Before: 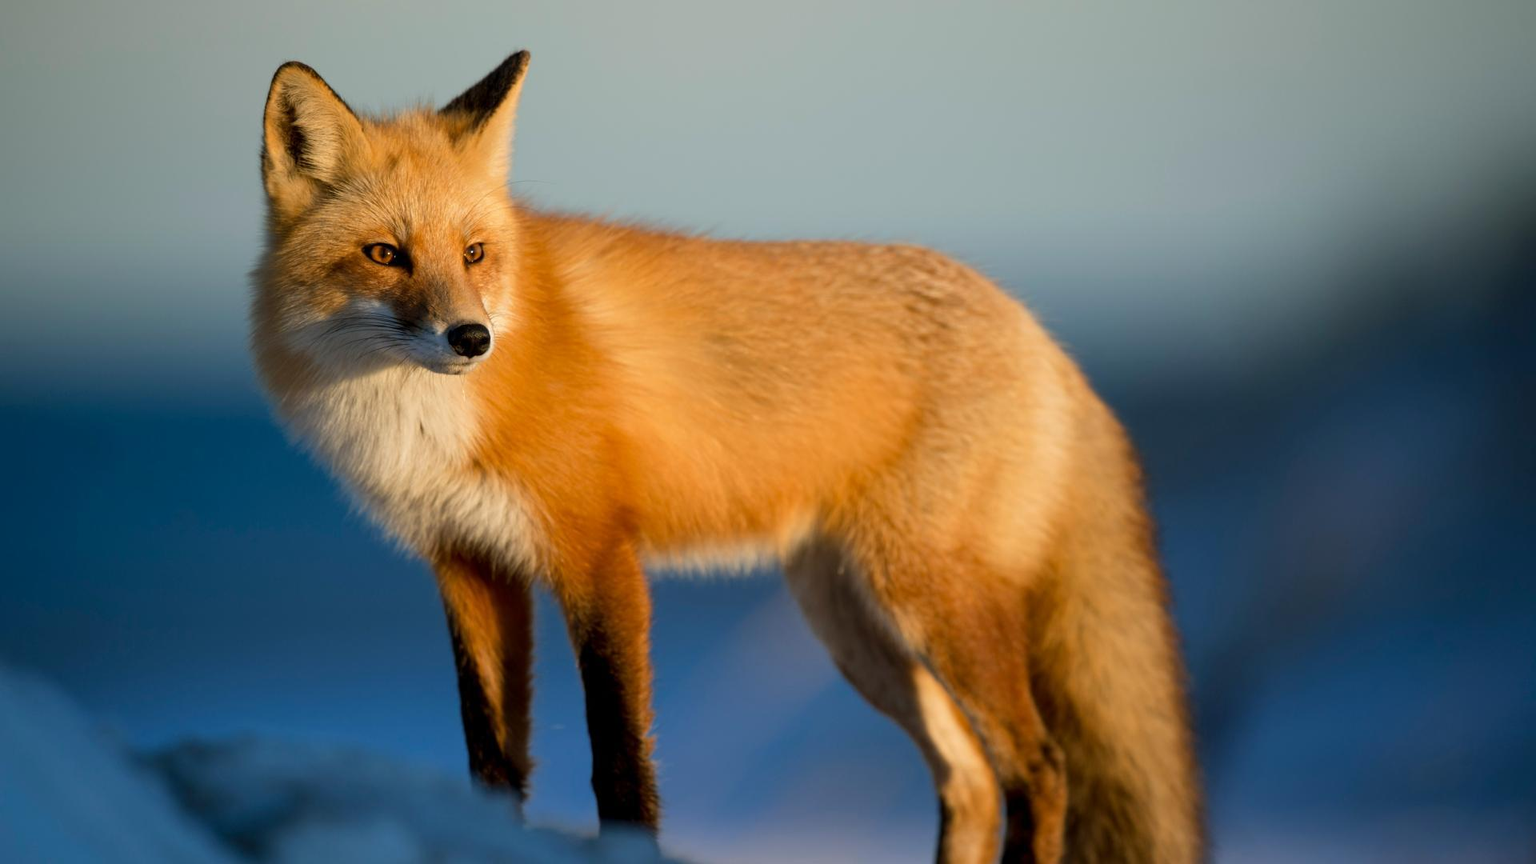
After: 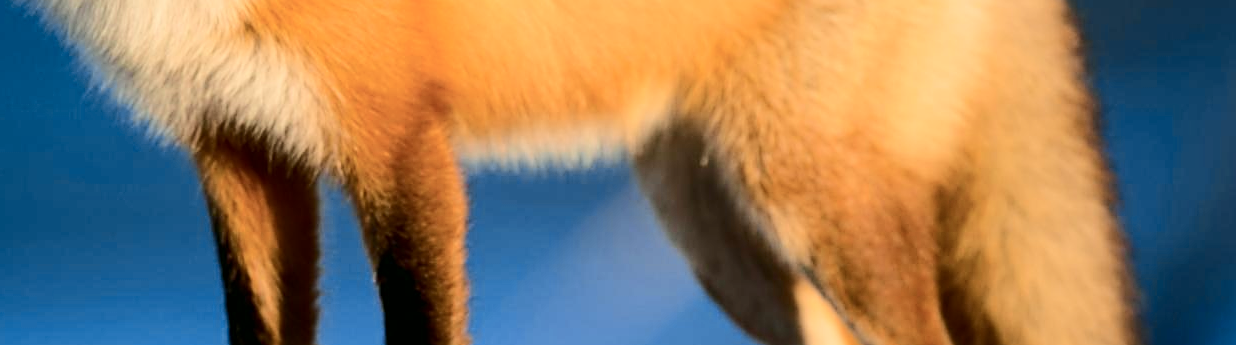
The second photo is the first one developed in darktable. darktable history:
crop: left 18.091%, top 51.13%, right 17.525%, bottom 16.85%
tone curve: curves: ch0 [(0, 0) (0.21, 0.21) (0.43, 0.586) (0.65, 0.793) (1, 1)]; ch1 [(0, 0) (0.382, 0.447) (0.492, 0.484) (0.544, 0.547) (0.583, 0.578) (0.599, 0.595) (0.67, 0.673) (1, 1)]; ch2 [(0, 0) (0.411, 0.382) (0.492, 0.5) (0.531, 0.534) (0.56, 0.573) (0.599, 0.602) (0.696, 0.693) (1, 1)], color space Lab, independent channels, preserve colors none
sharpen: on, module defaults
